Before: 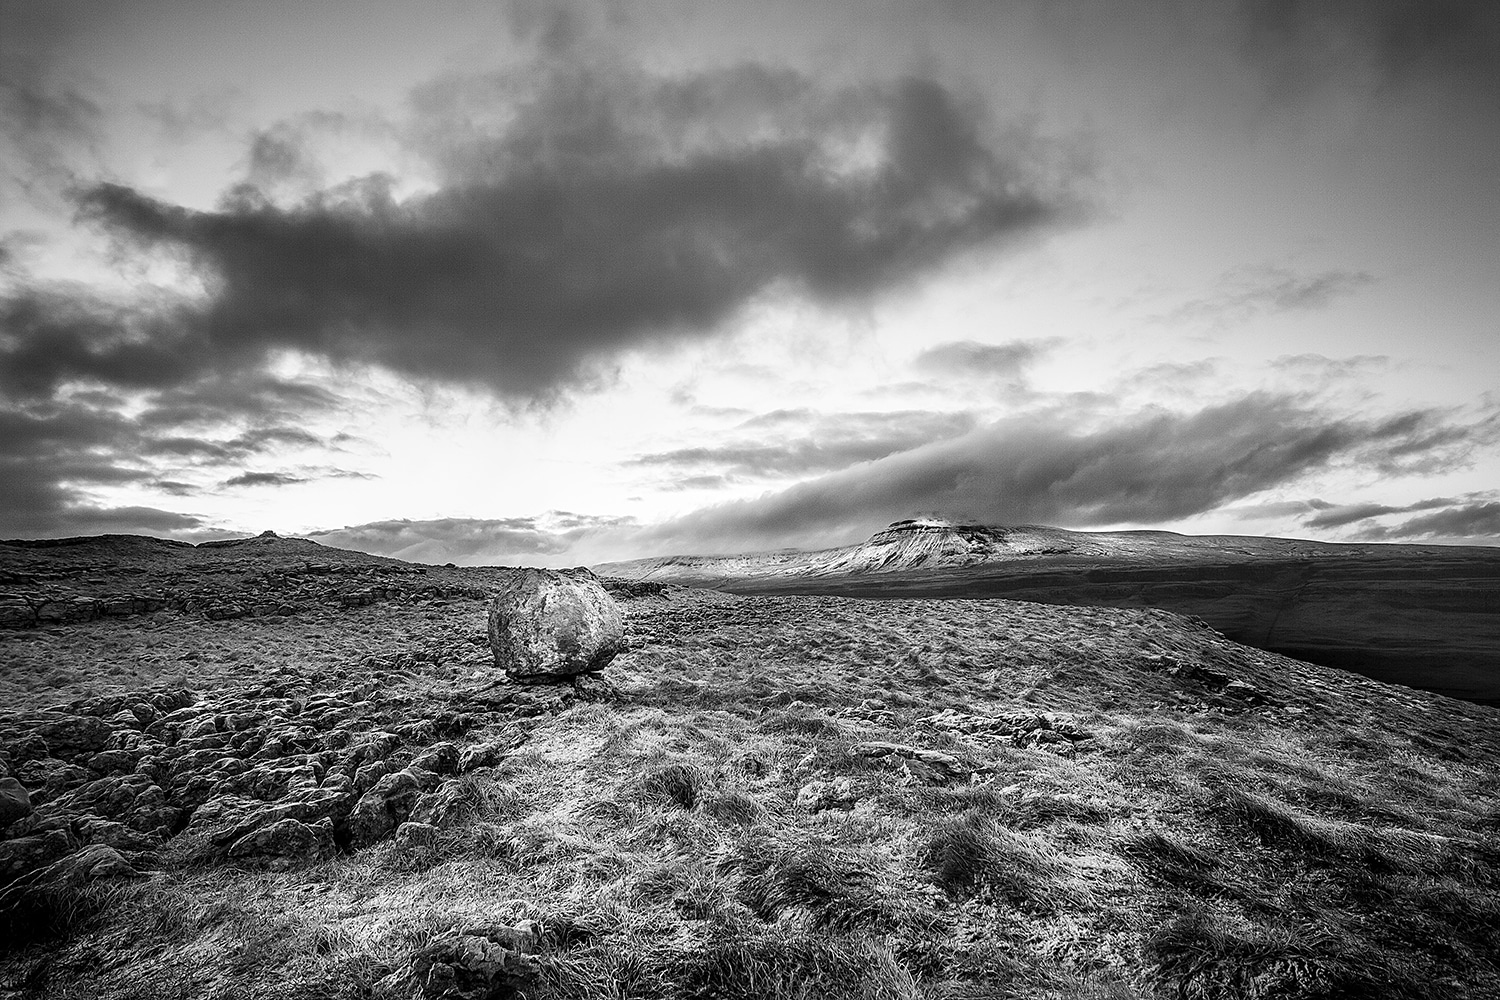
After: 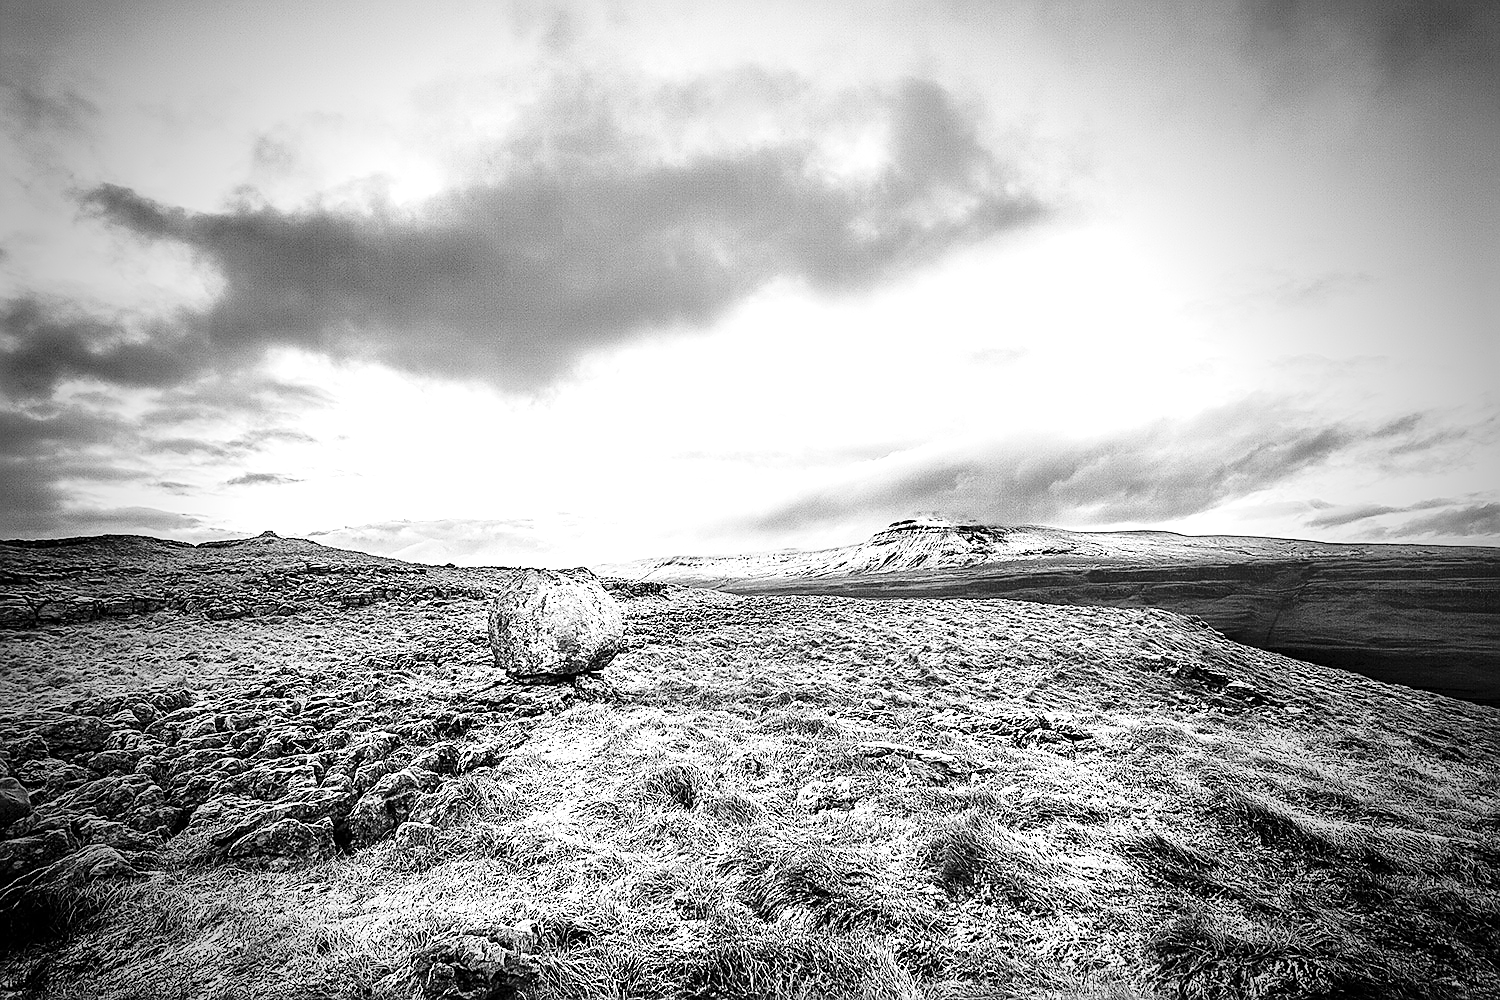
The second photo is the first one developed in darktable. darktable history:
base curve: curves: ch0 [(0, 0) (0.028, 0.03) (0.121, 0.232) (0.46, 0.748) (0.859, 0.968) (1, 1)], preserve colors none
vignetting: fall-off start 64.16%, width/height ratio 0.879
sharpen: on, module defaults
exposure: exposure 0.997 EV, compensate highlight preservation false
